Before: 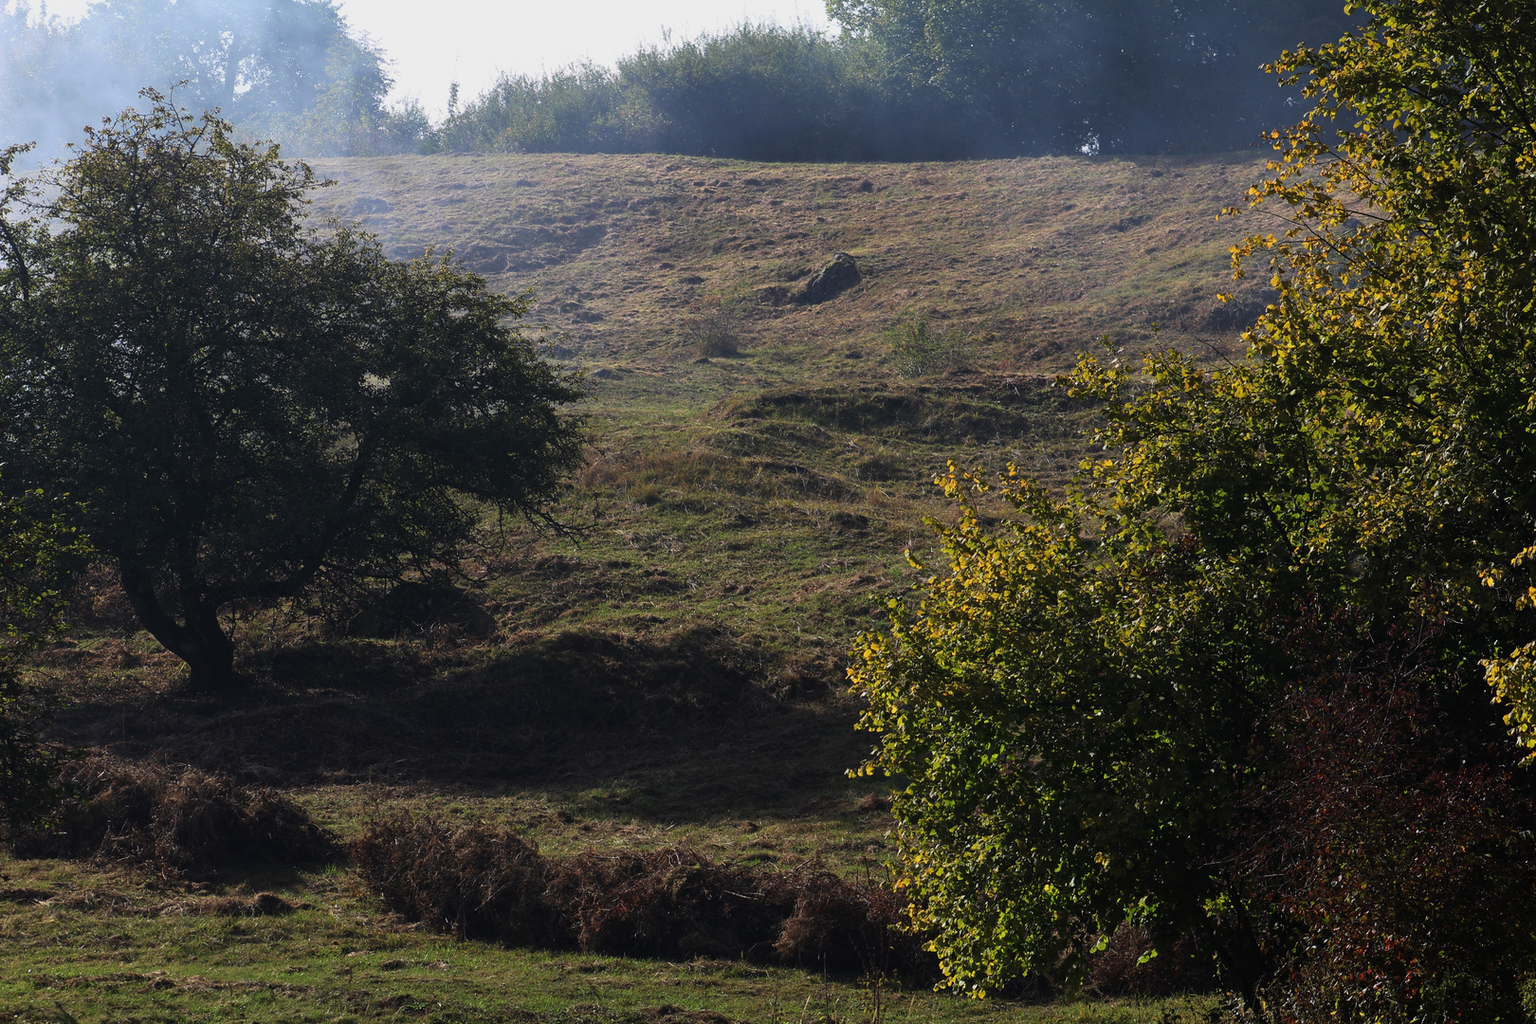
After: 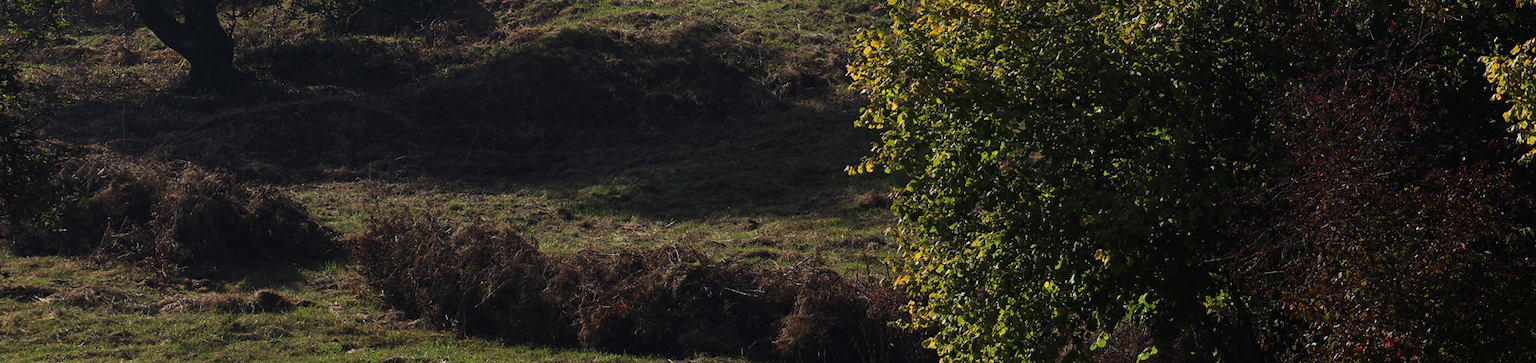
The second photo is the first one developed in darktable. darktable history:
crop and rotate: top 59.061%, bottom 5.436%
